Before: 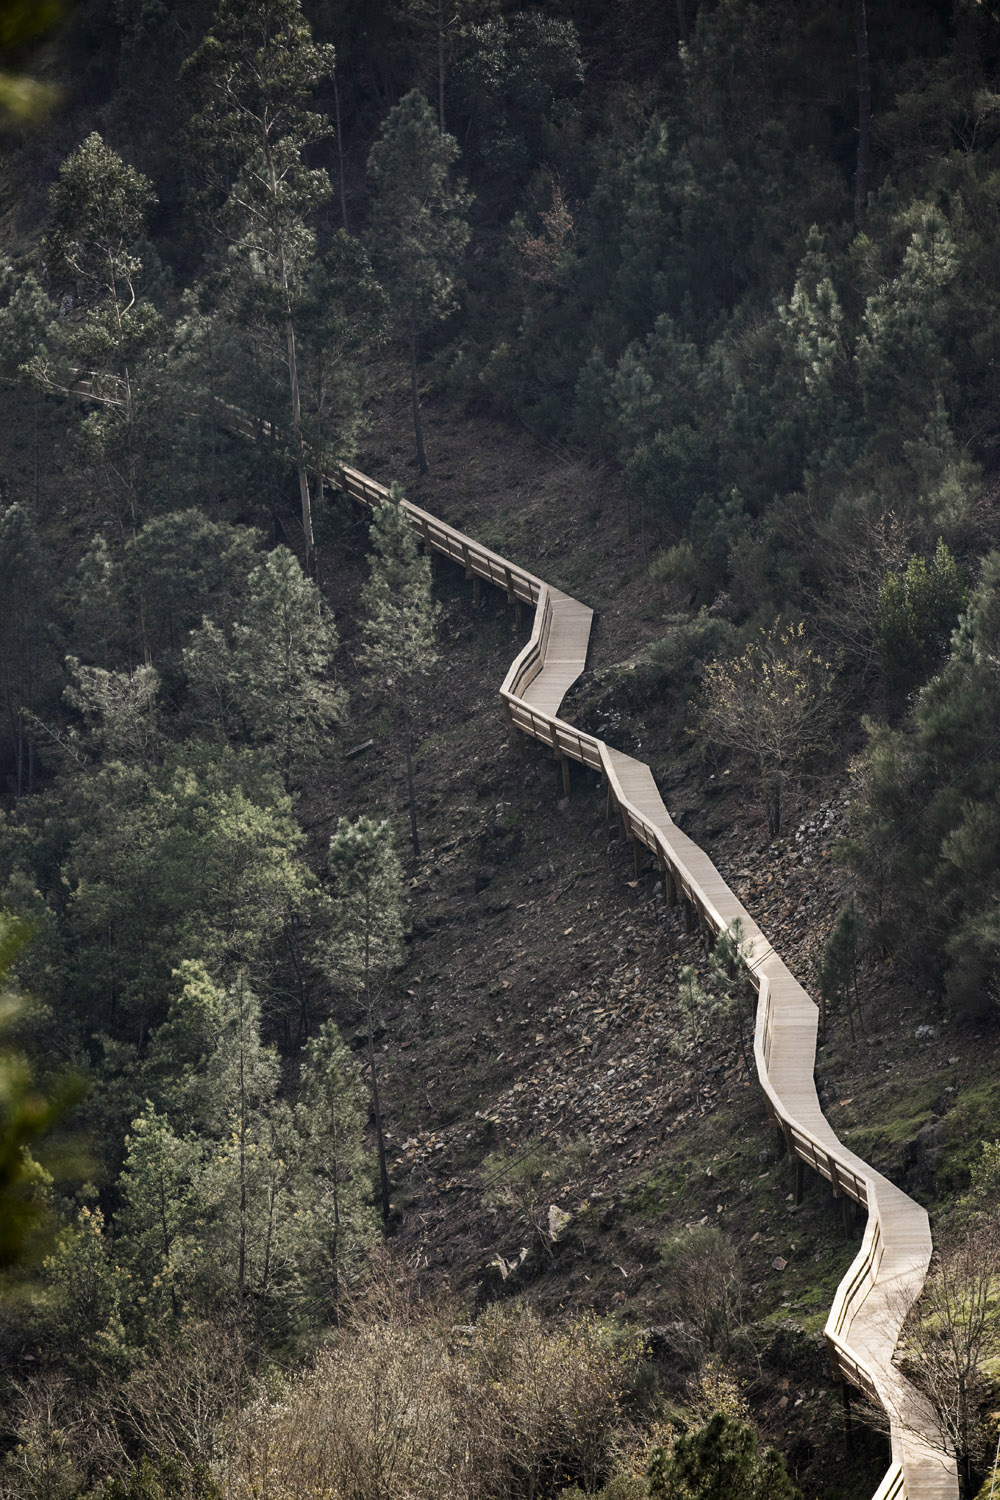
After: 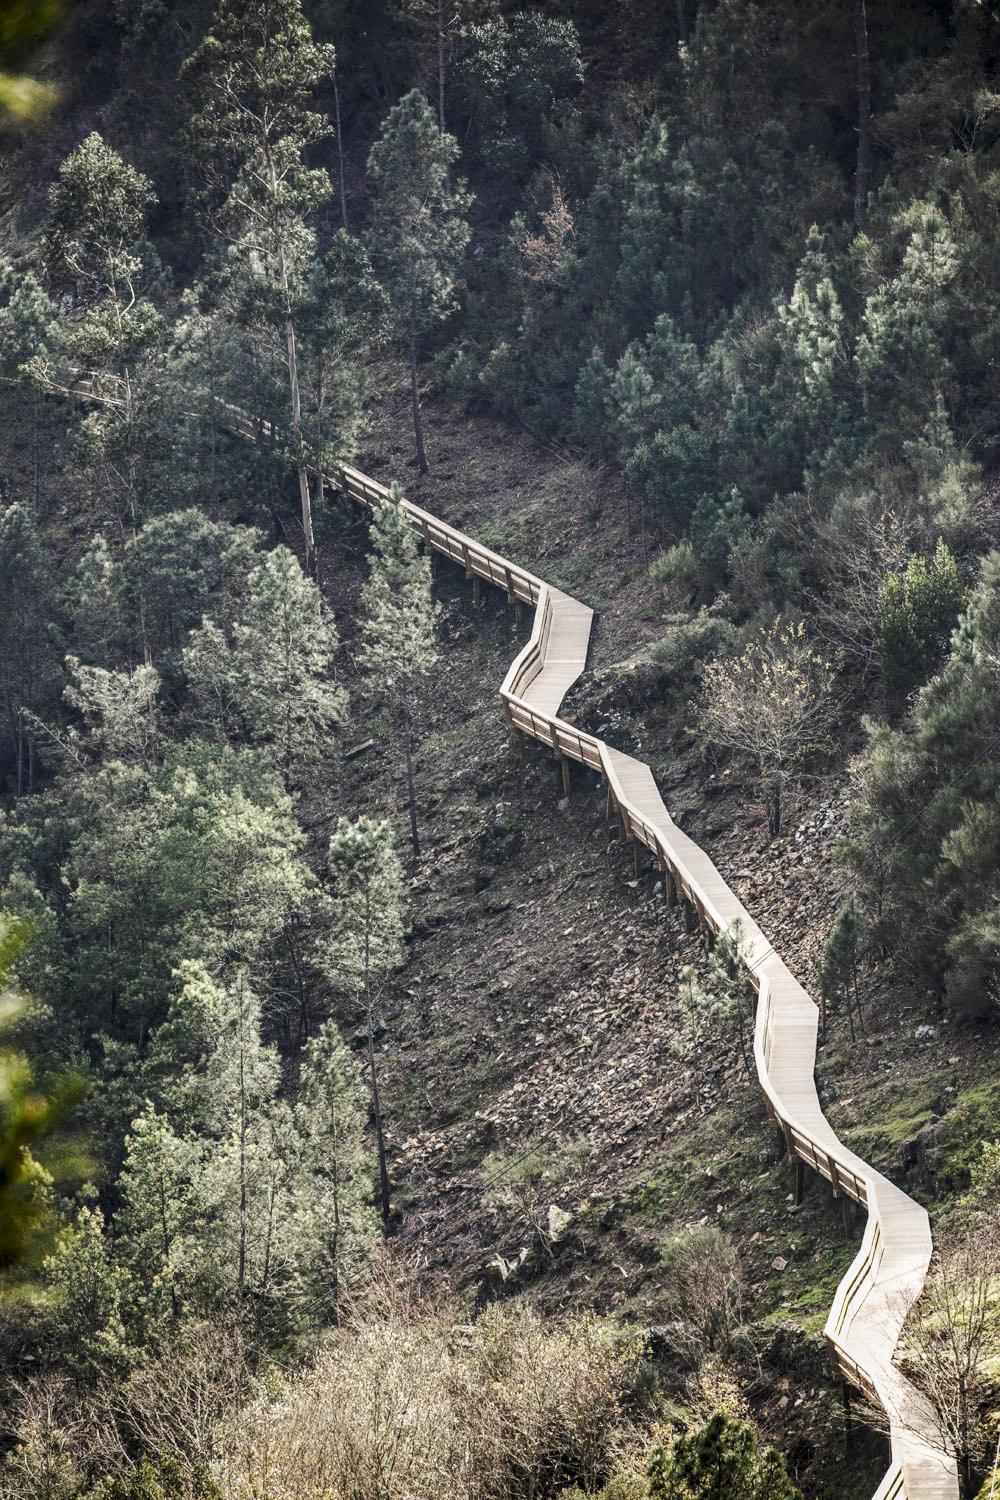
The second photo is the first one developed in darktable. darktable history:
local contrast: on, module defaults
base curve: curves: ch0 [(0, 0) (0.025, 0.046) (0.112, 0.277) (0.467, 0.74) (0.814, 0.929) (1, 0.942)], preserve colors none
